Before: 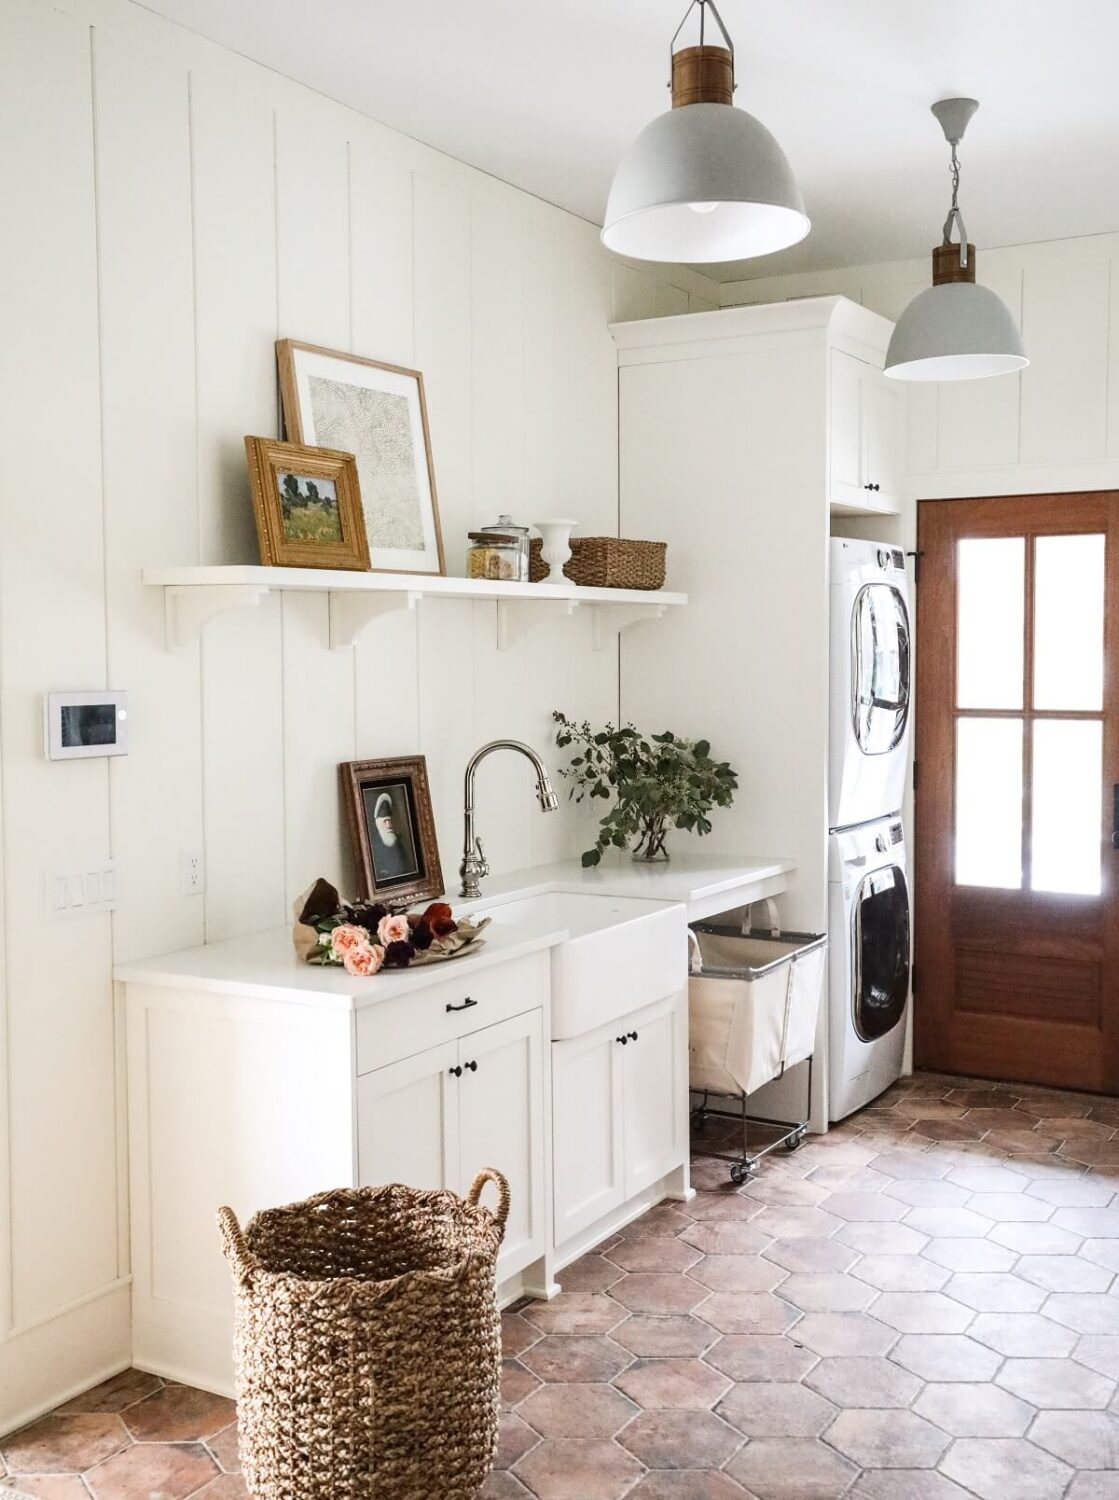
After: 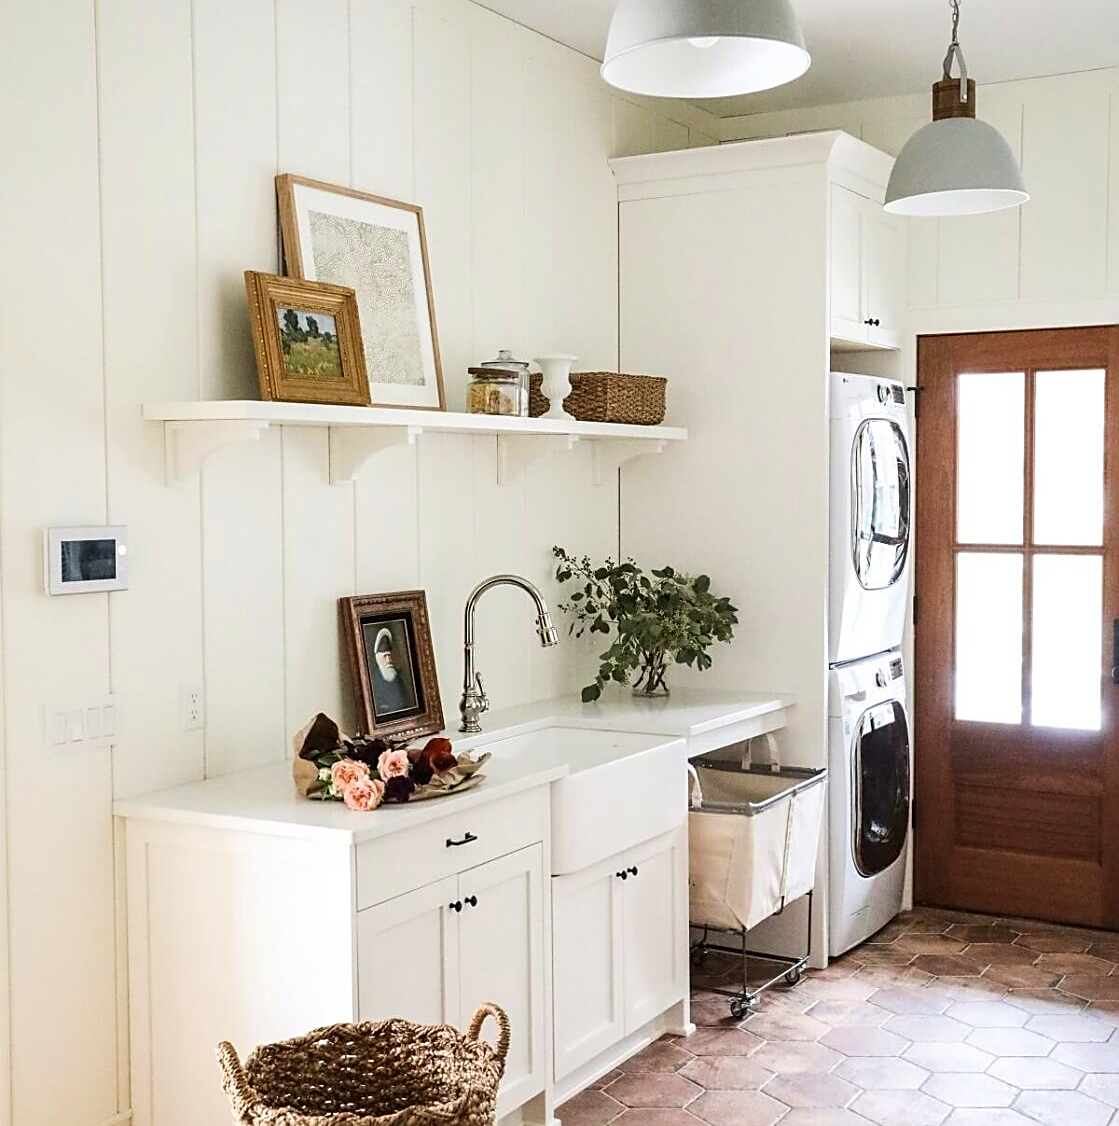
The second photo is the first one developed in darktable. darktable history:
sharpen: on, module defaults
crop: top 11.015%, bottom 13.871%
velvia: strength 27.32%
